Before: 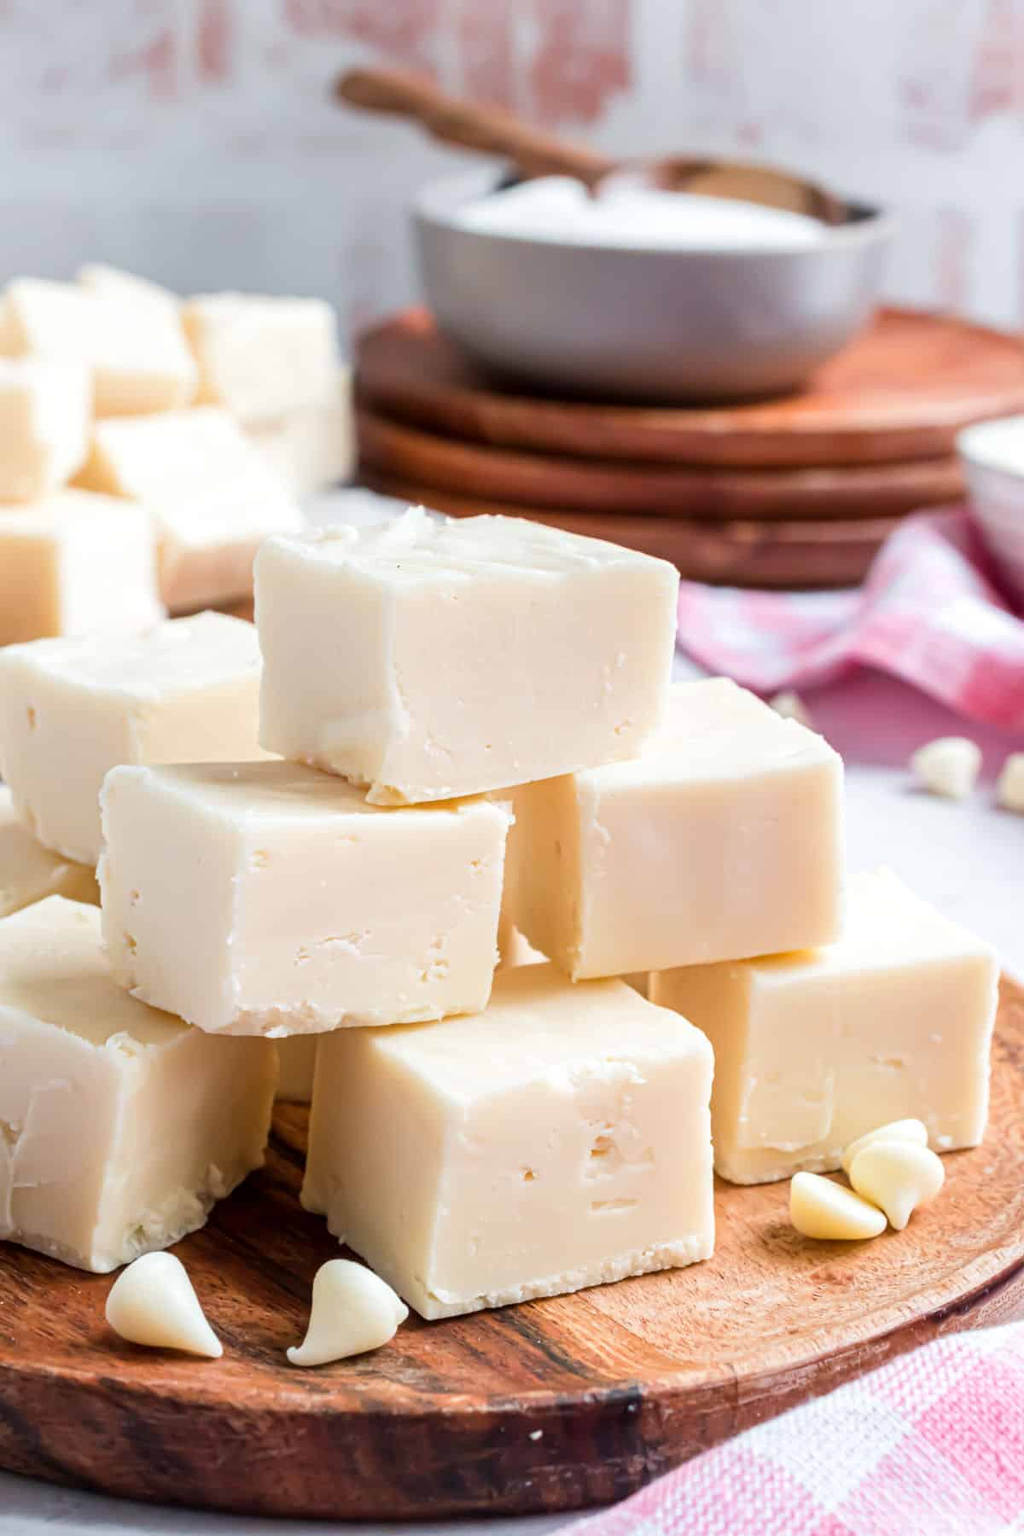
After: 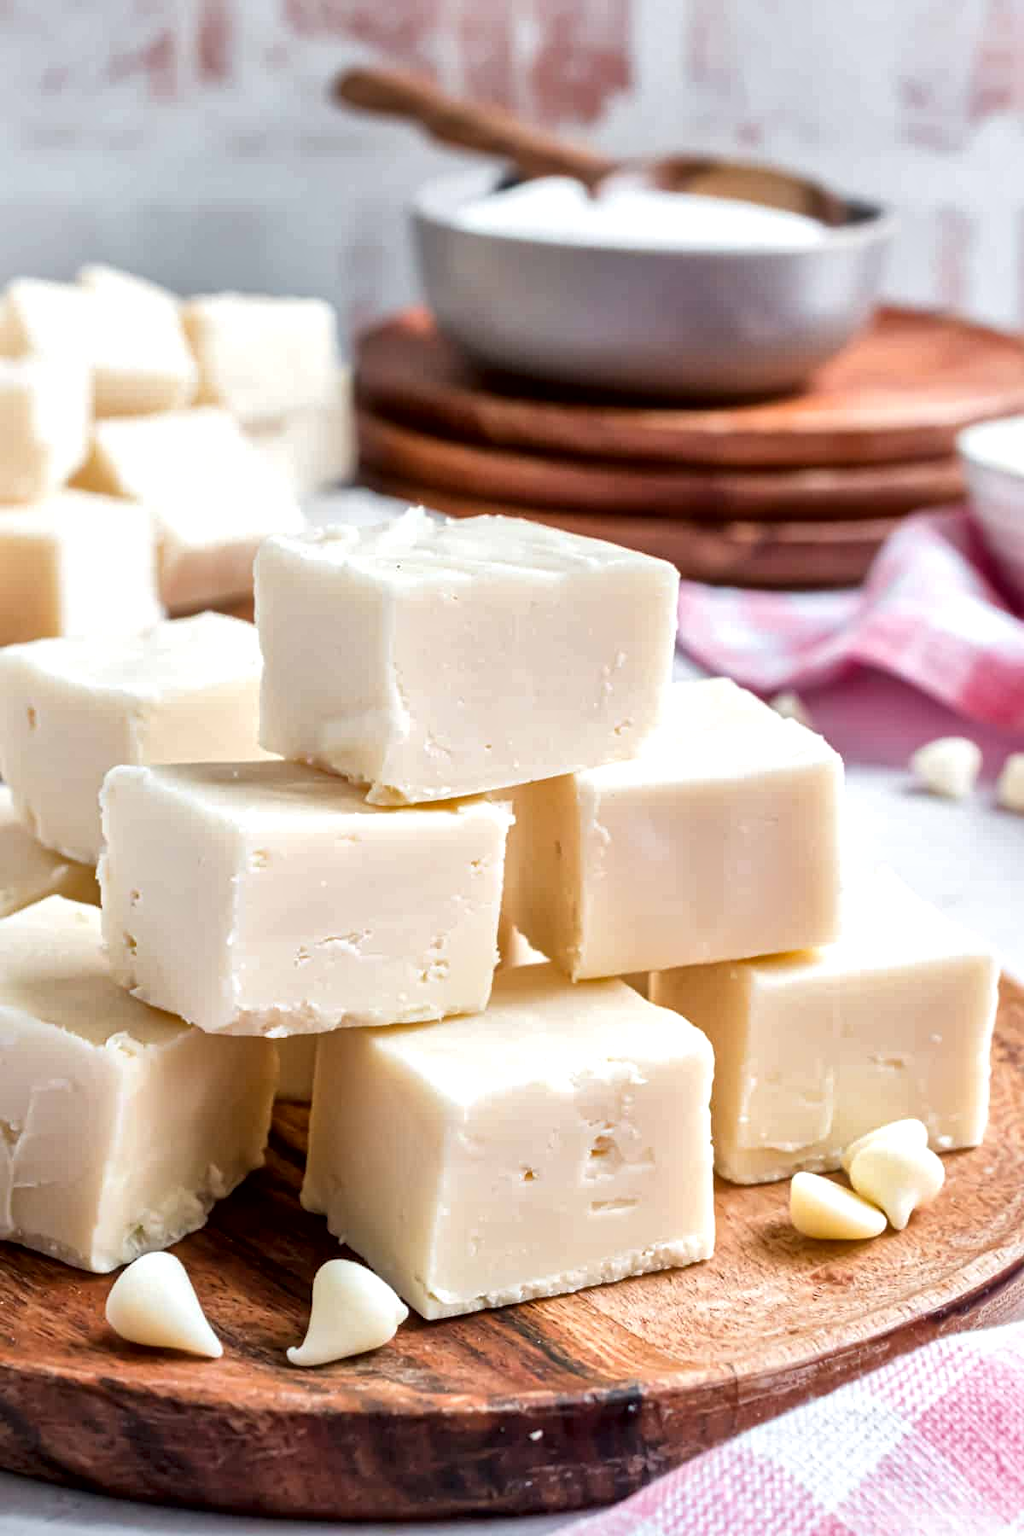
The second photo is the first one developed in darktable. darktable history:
local contrast: mode bilateral grid, contrast 20, coarseness 51, detail 171%, midtone range 0.2
